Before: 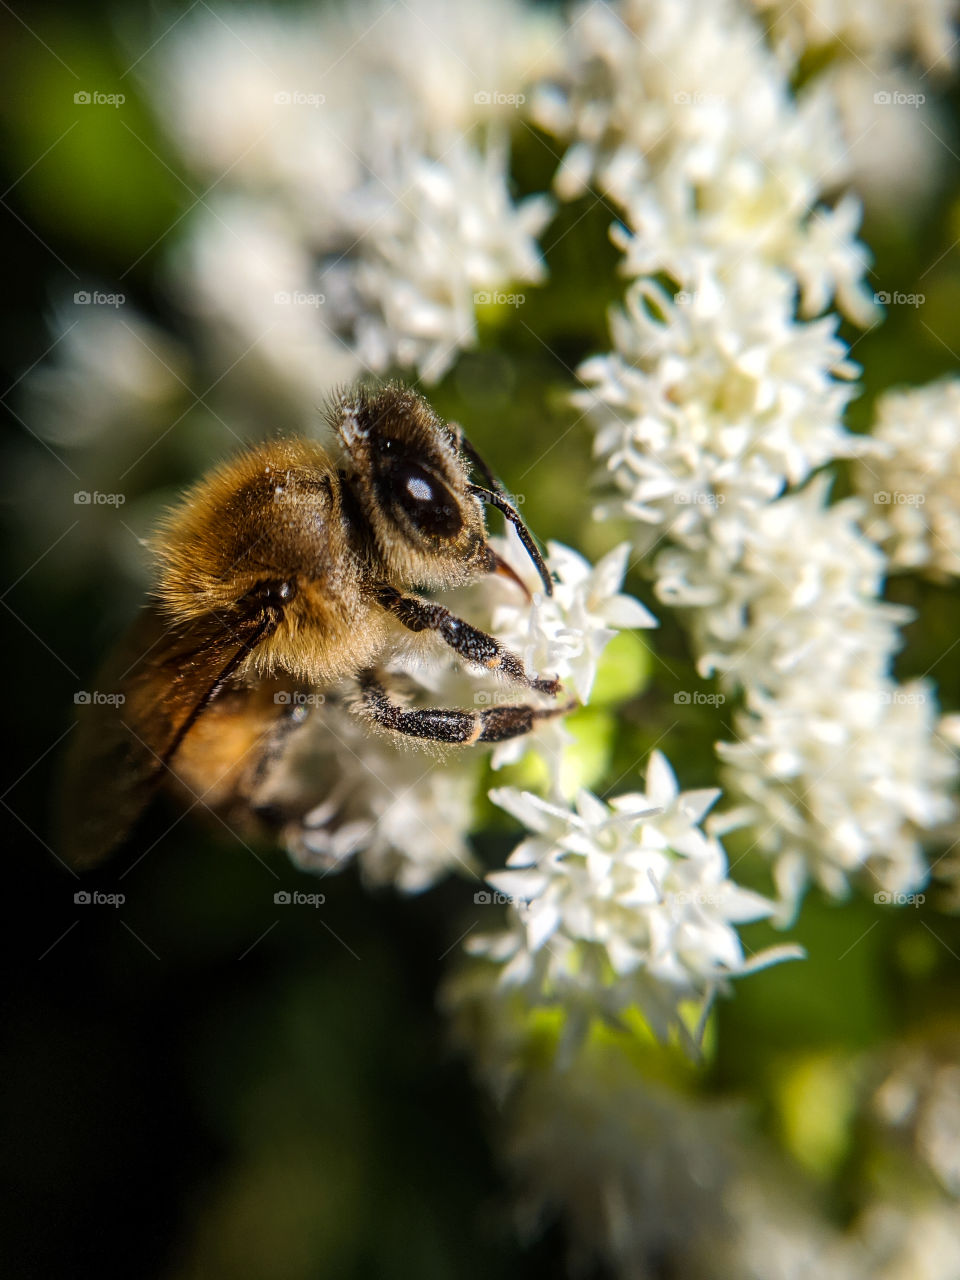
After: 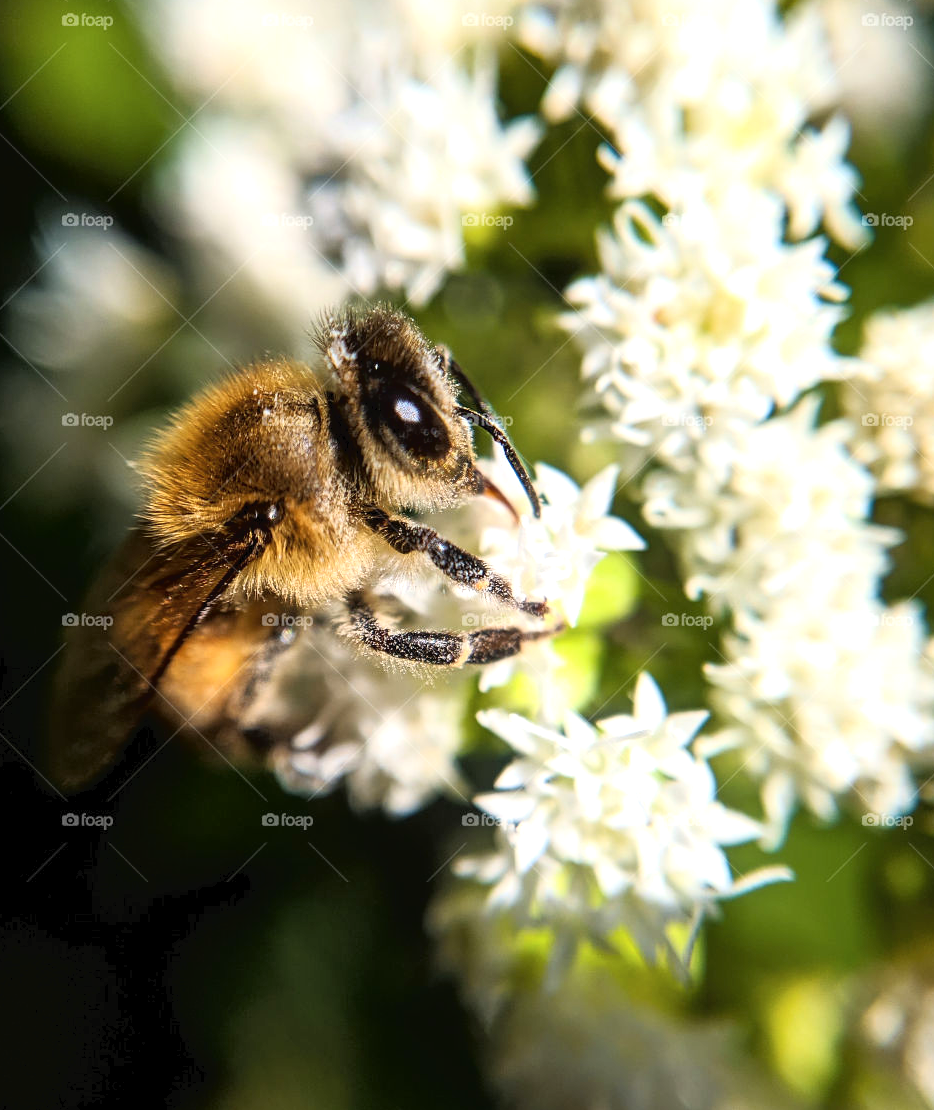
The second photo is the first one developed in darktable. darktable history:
exposure: black level correction 0.001, exposure 0.5 EV, compensate exposure bias true, compensate highlight preservation false
tone curve: curves: ch0 [(0, 0) (0.003, 0.032) (0.011, 0.033) (0.025, 0.036) (0.044, 0.046) (0.069, 0.069) (0.1, 0.108) (0.136, 0.157) (0.177, 0.208) (0.224, 0.256) (0.277, 0.313) (0.335, 0.379) (0.399, 0.444) (0.468, 0.514) (0.543, 0.595) (0.623, 0.687) (0.709, 0.772) (0.801, 0.854) (0.898, 0.933) (1, 1)], color space Lab, independent channels, preserve colors none
color calibration: illuminant same as pipeline (D50), adaptation XYZ, x 0.345, y 0.359, temperature 5015.37 K
crop: left 1.263%, top 6.158%, right 1.391%, bottom 7.112%
